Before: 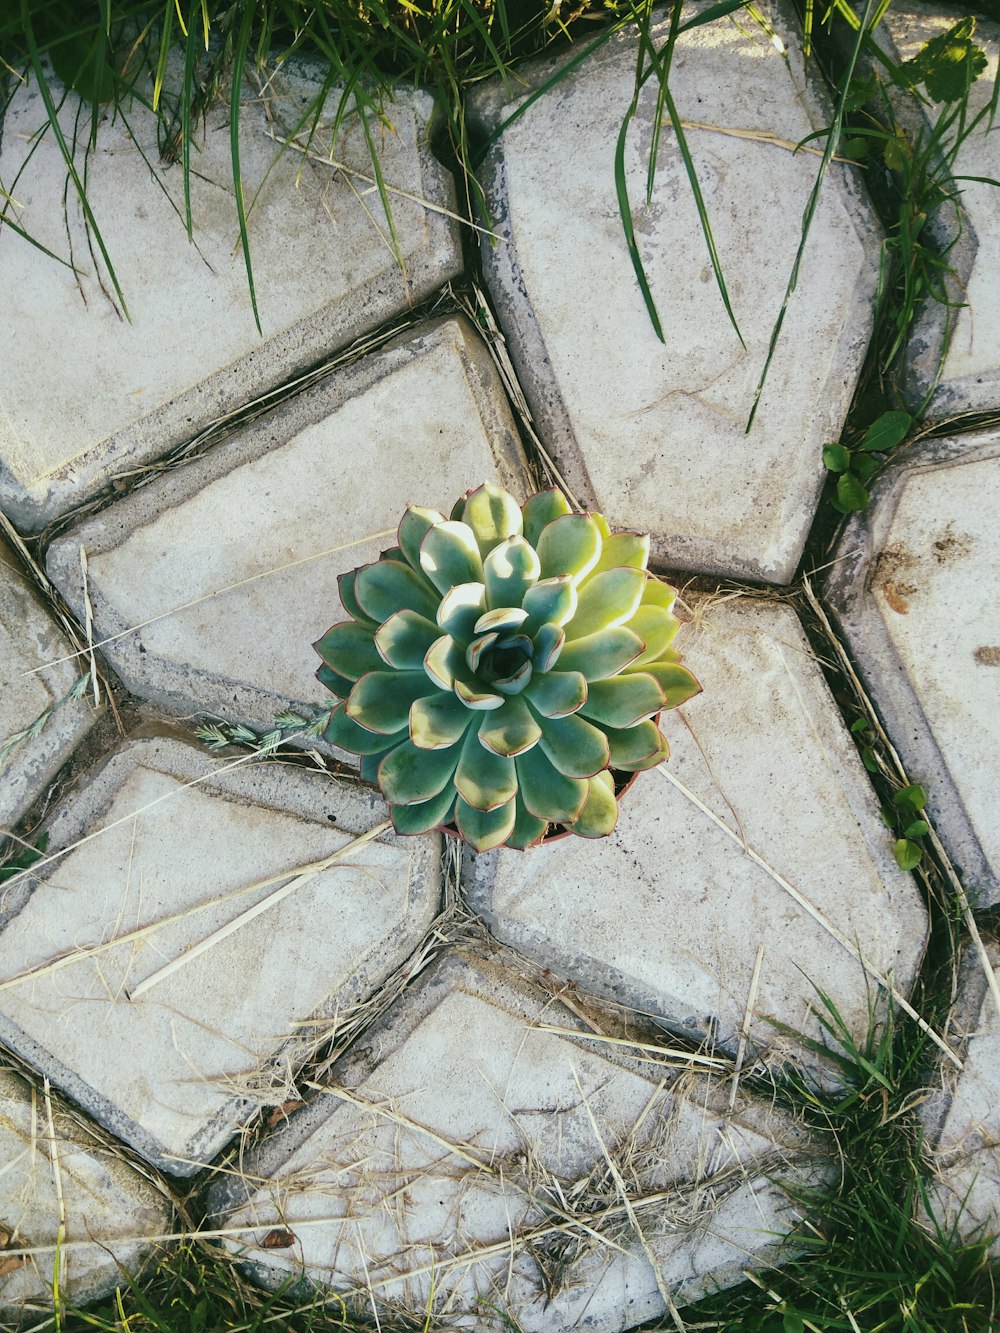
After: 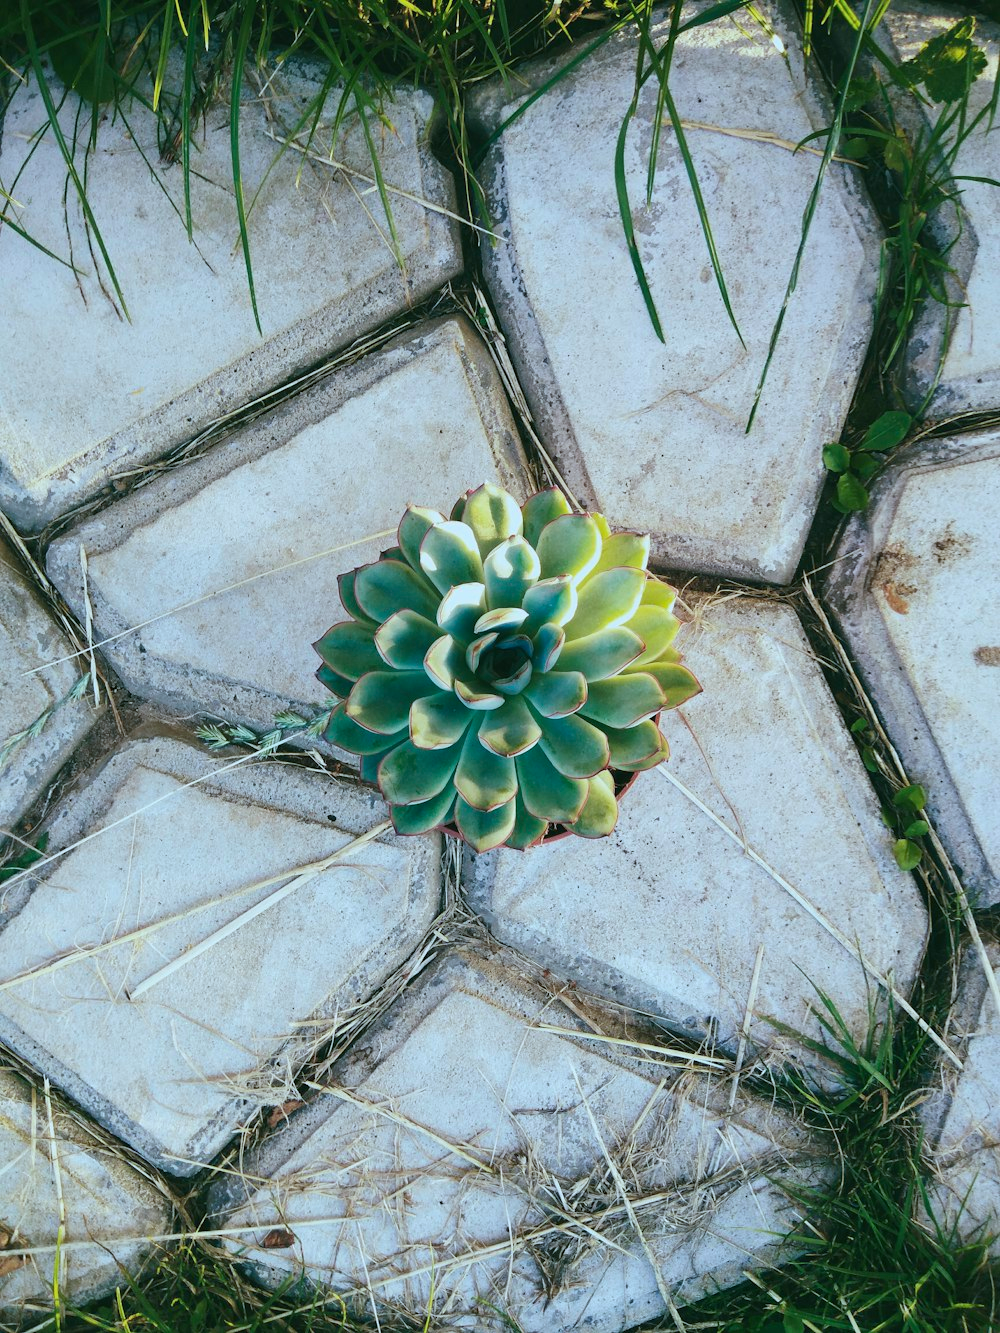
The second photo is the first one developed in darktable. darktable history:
color calibration: output R [0.972, 0.068, -0.094, 0], output G [-0.178, 1.216, -0.086, 0], output B [0.095, -0.136, 0.98, 0], illuminant custom, x 0.371, y 0.381, temperature 4283.16 K
